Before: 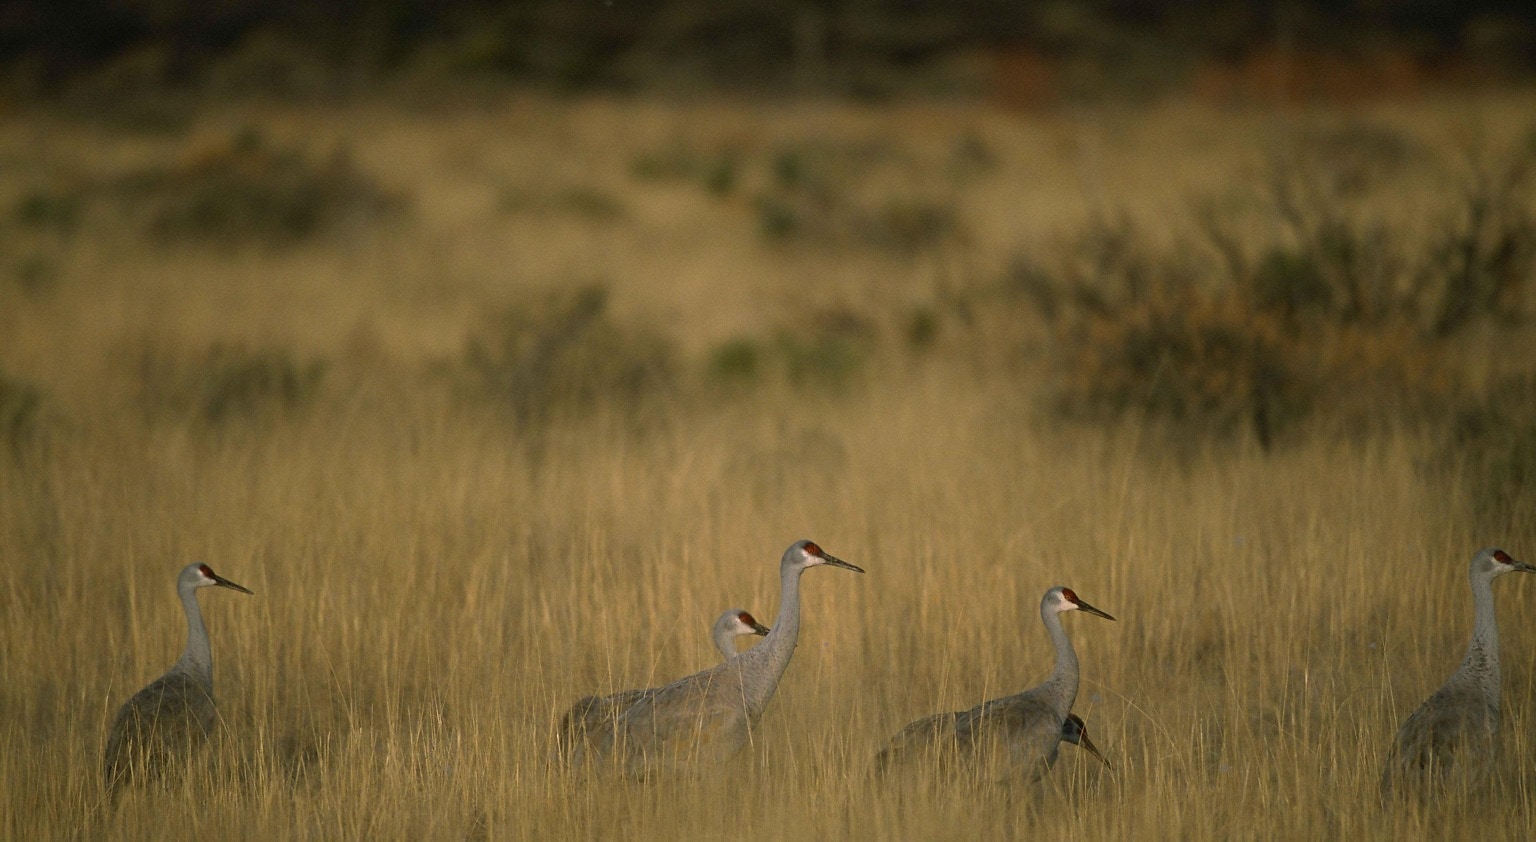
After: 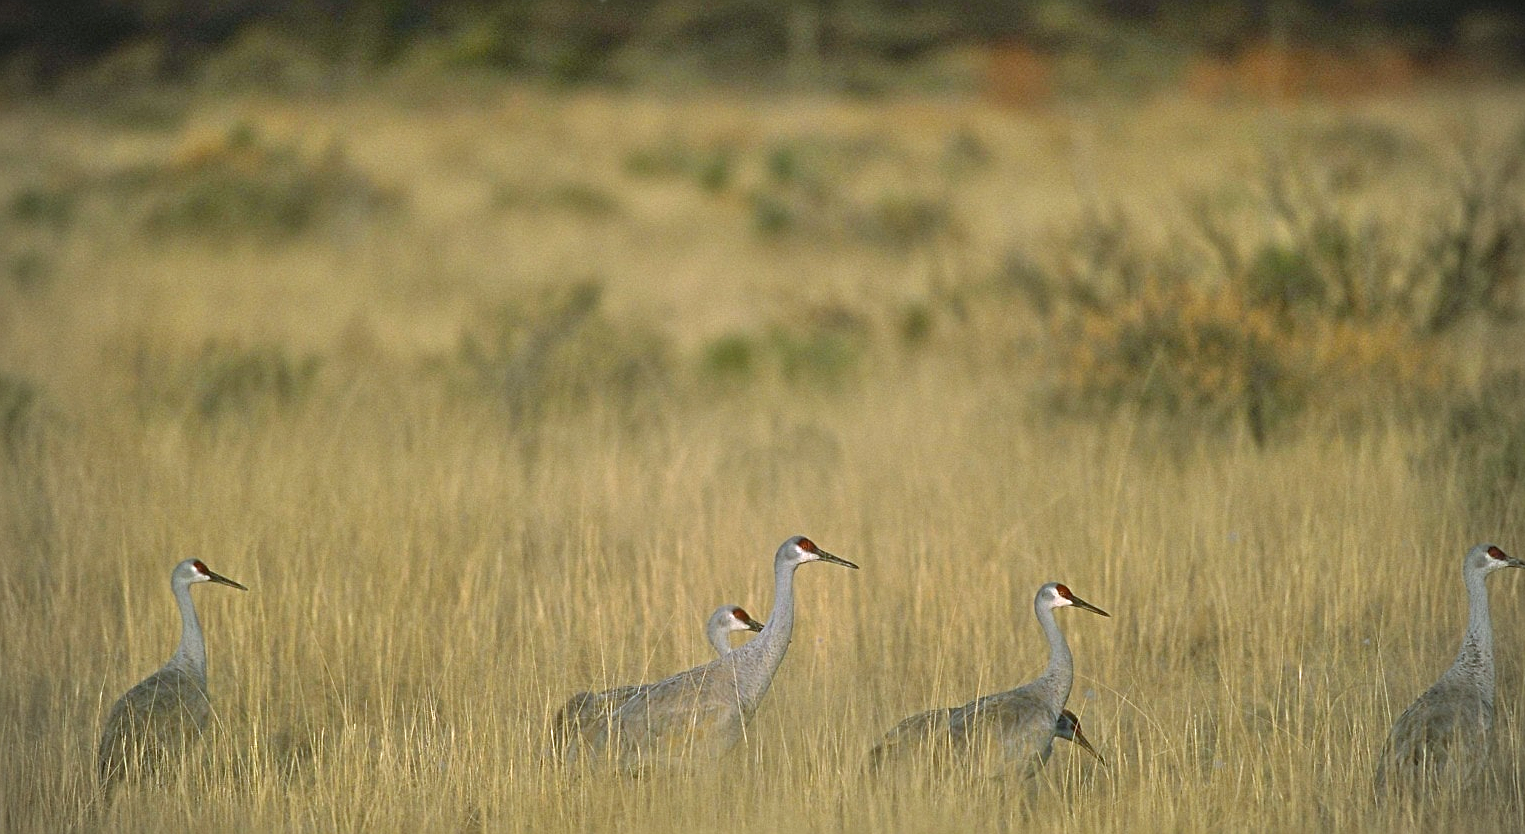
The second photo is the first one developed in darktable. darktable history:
crop: left 0.434%, top 0.485%, right 0.244%, bottom 0.386%
tone equalizer: -8 EV 2 EV, -7 EV 2 EV, -6 EV 2 EV, -5 EV 2 EV, -4 EV 2 EV, -3 EV 1.5 EV, -2 EV 1 EV, -1 EV 0.5 EV
sharpen: radius 2.167, amount 0.381, threshold 0
vignetting: on, module defaults
white balance: red 0.931, blue 1.11
